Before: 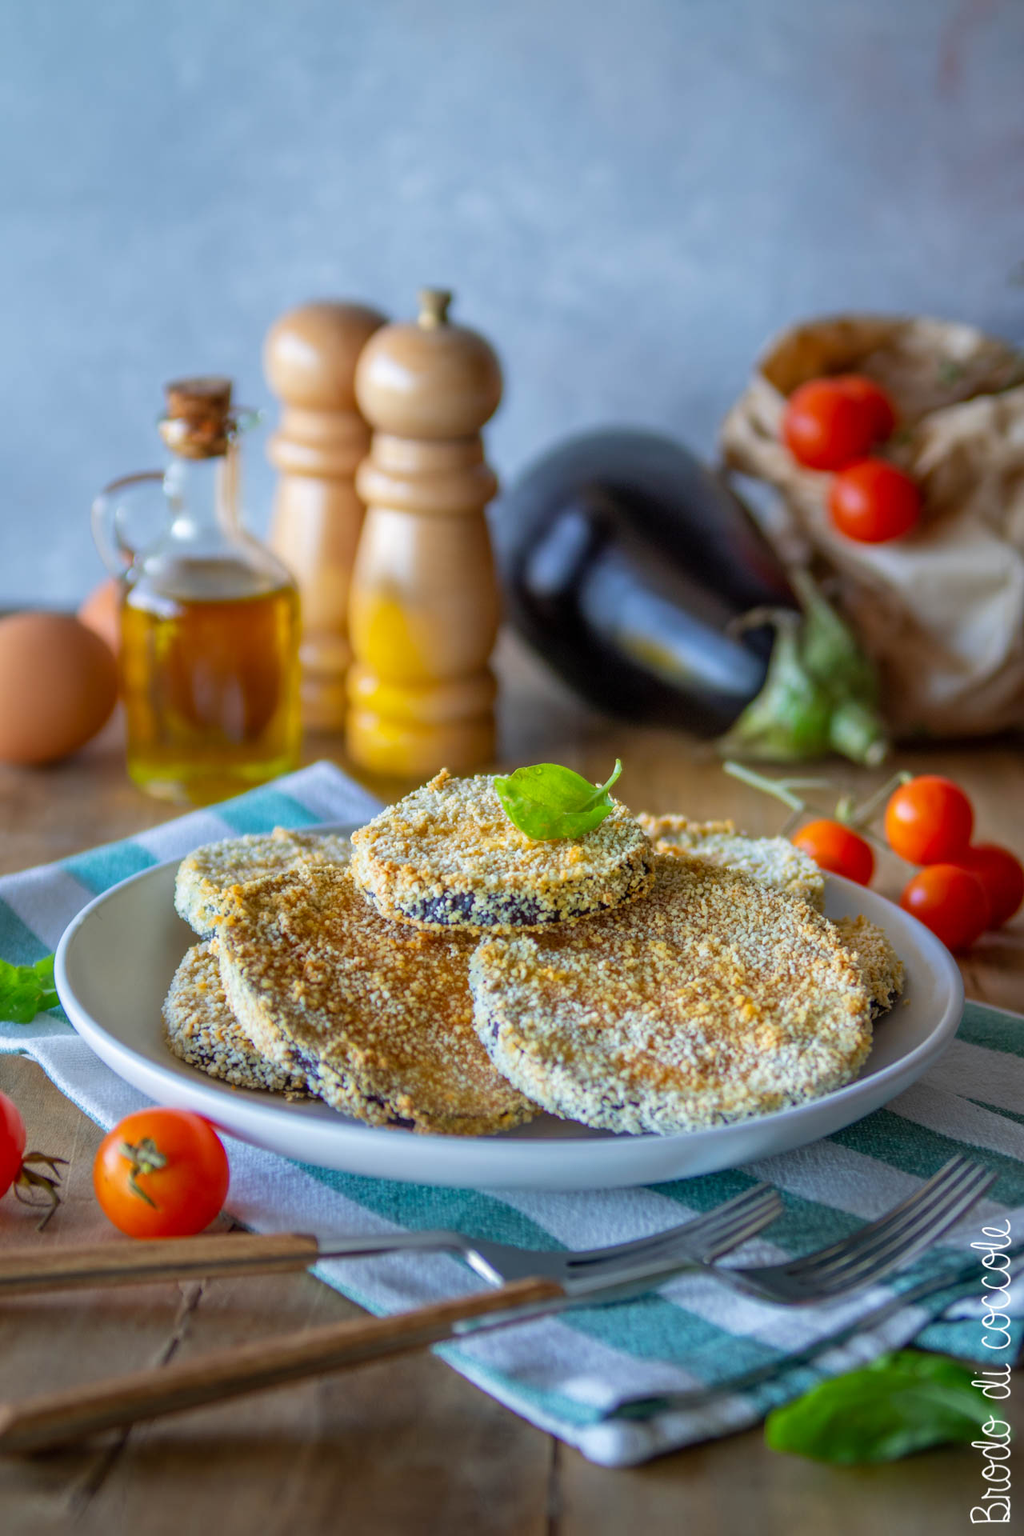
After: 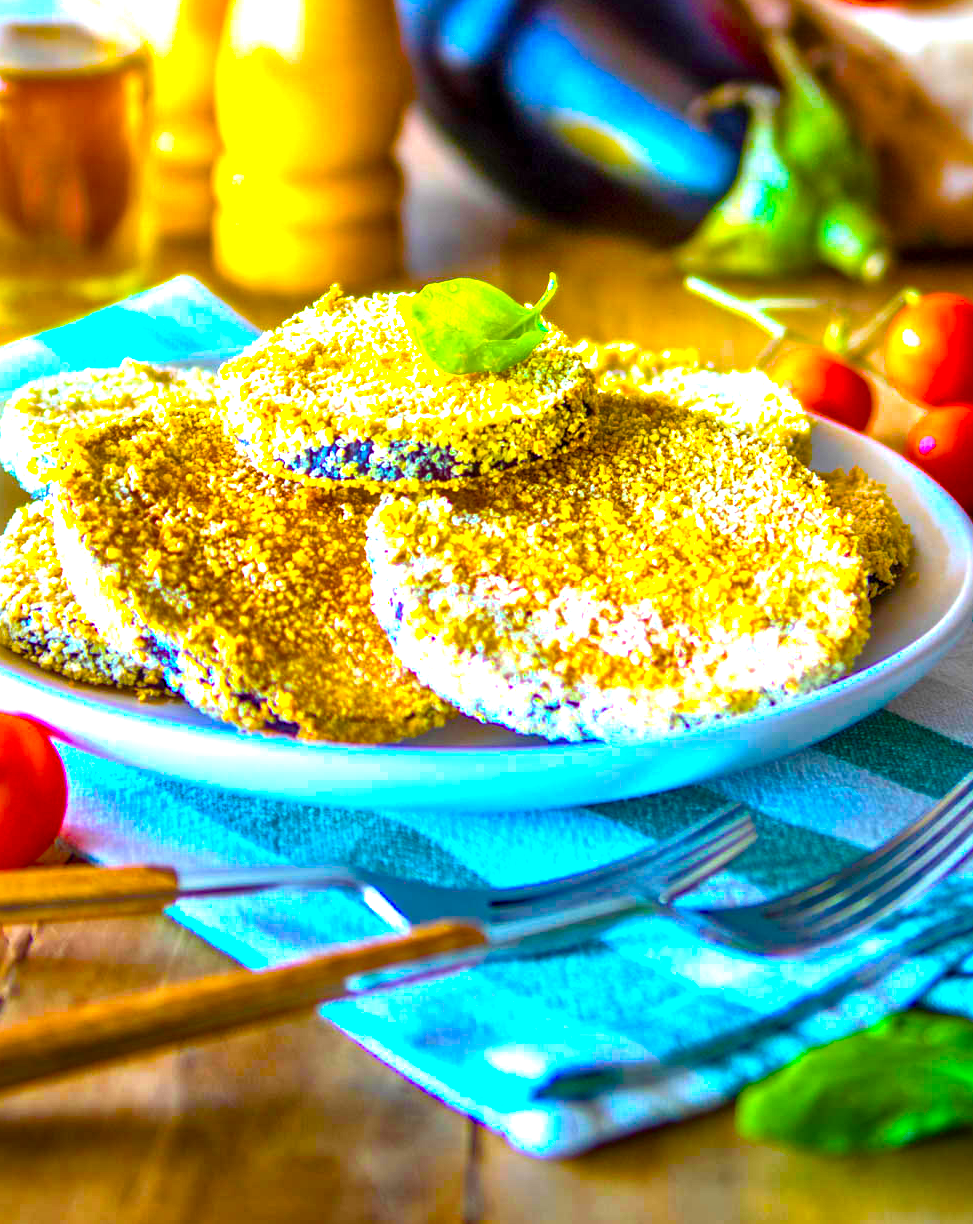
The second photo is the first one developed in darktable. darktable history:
local contrast: mode bilateral grid, contrast 21, coarseness 50, detail 120%, midtone range 0.2
tone equalizer: -8 EV 0.962 EV, -7 EV 0.976 EV, -6 EV 1.02 EV, -5 EV 1 EV, -4 EV 1.01 EV, -3 EV 0.757 EV, -2 EV 0.475 EV, -1 EV 0.264 EV, smoothing 1
color balance rgb: linear chroma grading › shadows 16.88%, linear chroma grading › highlights 60.31%, linear chroma grading › global chroma 49.83%, perceptual saturation grading › global saturation 35.092%, perceptual saturation grading › highlights -29.858%, perceptual saturation grading › shadows 36.031%, perceptual brilliance grading › highlights 47.727%, perceptual brilliance grading › mid-tones 21.684%, perceptual brilliance grading › shadows -5.964%, global vibrance 9.252%
crop and rotate: left 17.22%, top 35.25%, right 6.724%, bottom 0.982%
